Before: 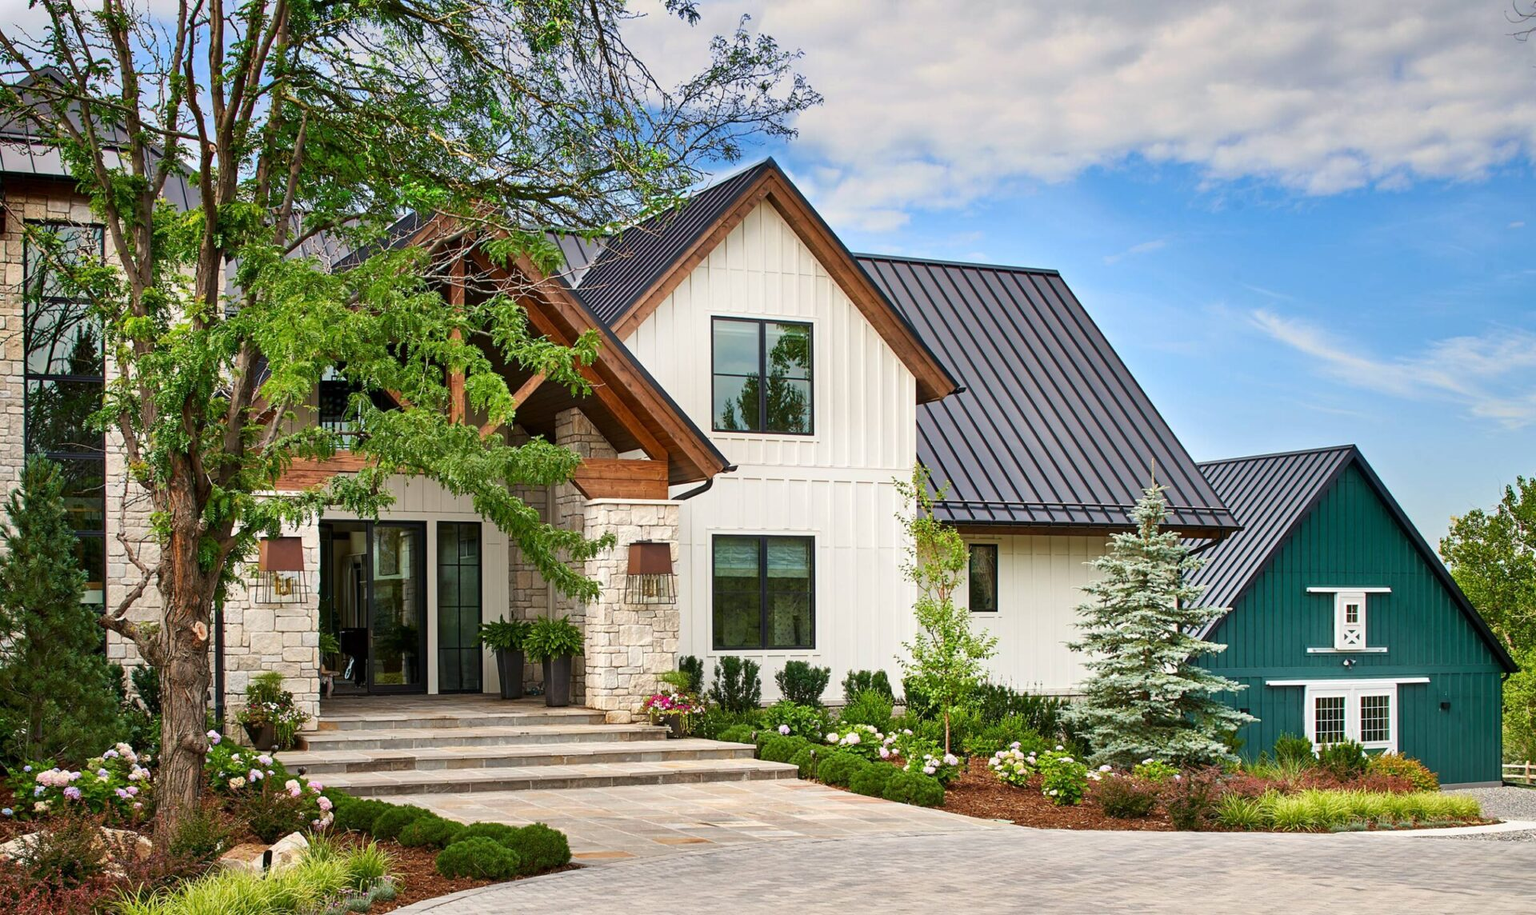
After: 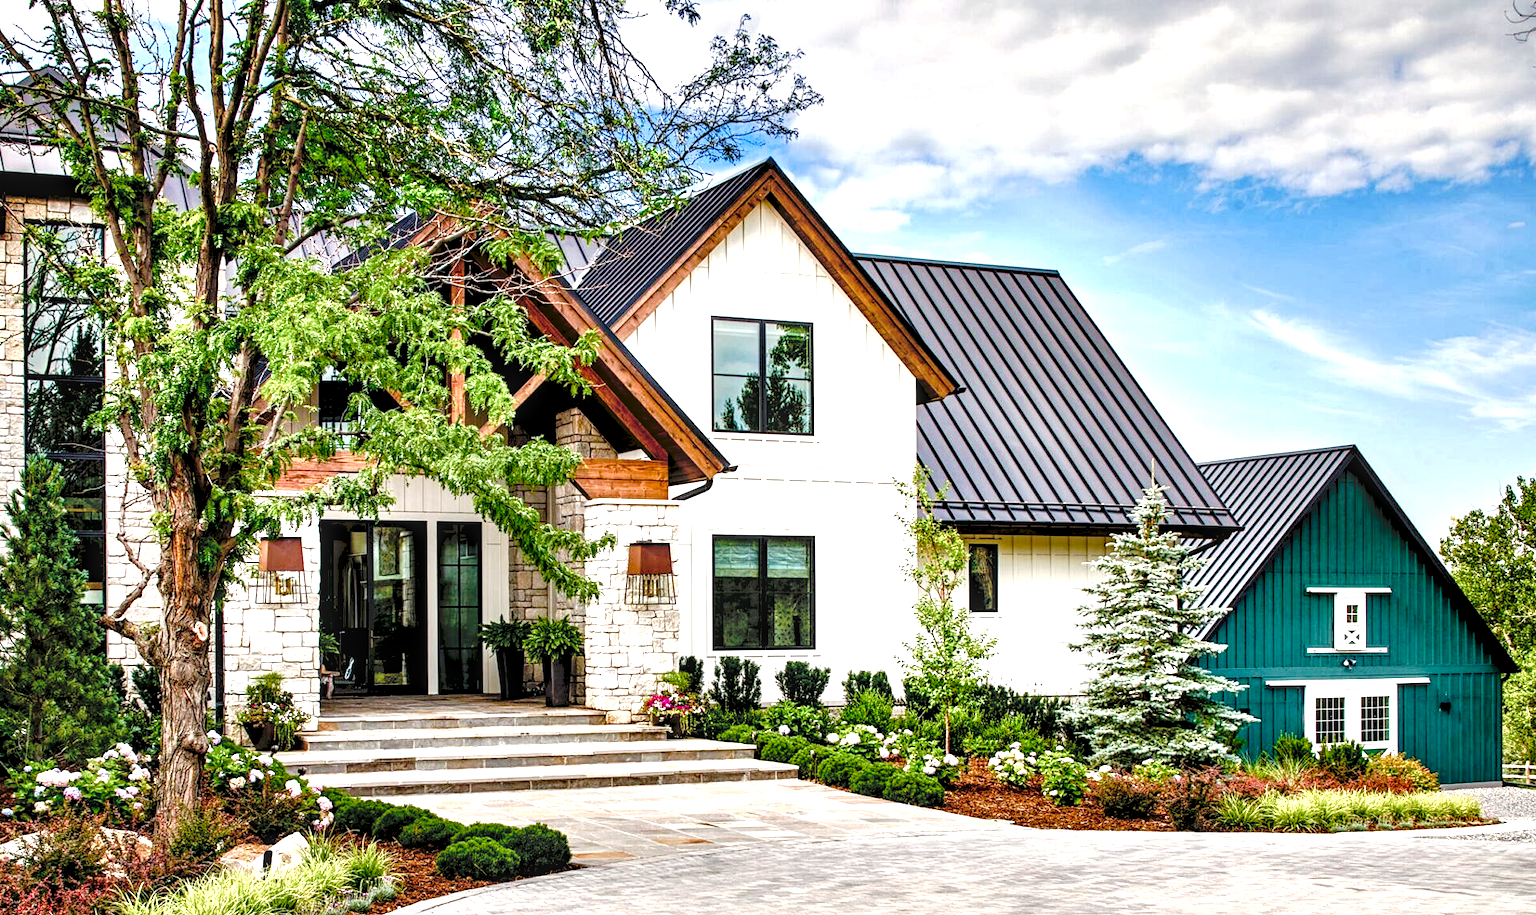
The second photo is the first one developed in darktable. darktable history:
tone curve: curves: ch0 [(0, 0) (0.003, 0.132) (0.011, 0.13) (0.025, 0.134) (0.044, 0.138) (0.069, 0.154) (0.1, 0.17) (0.136, 0.198) (0.177, 0.25) (0.224, 0.308) (0.277, 0.371) (0.335, 0.432) (0.399, 0.491) (0.468, 0.55) (0.543, 0.612) (0.623, 0.679) (0.709, 0.766) (0.801, 0.842) (0.898, 0.912) (1, 1)], preserve colors none
local contrast: highlights 25%, detail 150%
levels: levels [0.073, 0.497, 0.972]
contrast equalizer: octaves 7, y [[0.6 ×6], [0.55 ×6], [0 ×6], [0 ×6], [0 ×6]]
color balance rgb: perceptual saturation grading › global saturation 20%, perceptual saturation grading › highlights -50%, perceptual saturation grading › shadows 30%, perceptual brilliance grading › global brilliance 10%, perceptual brilliance grading › shadows 15%
